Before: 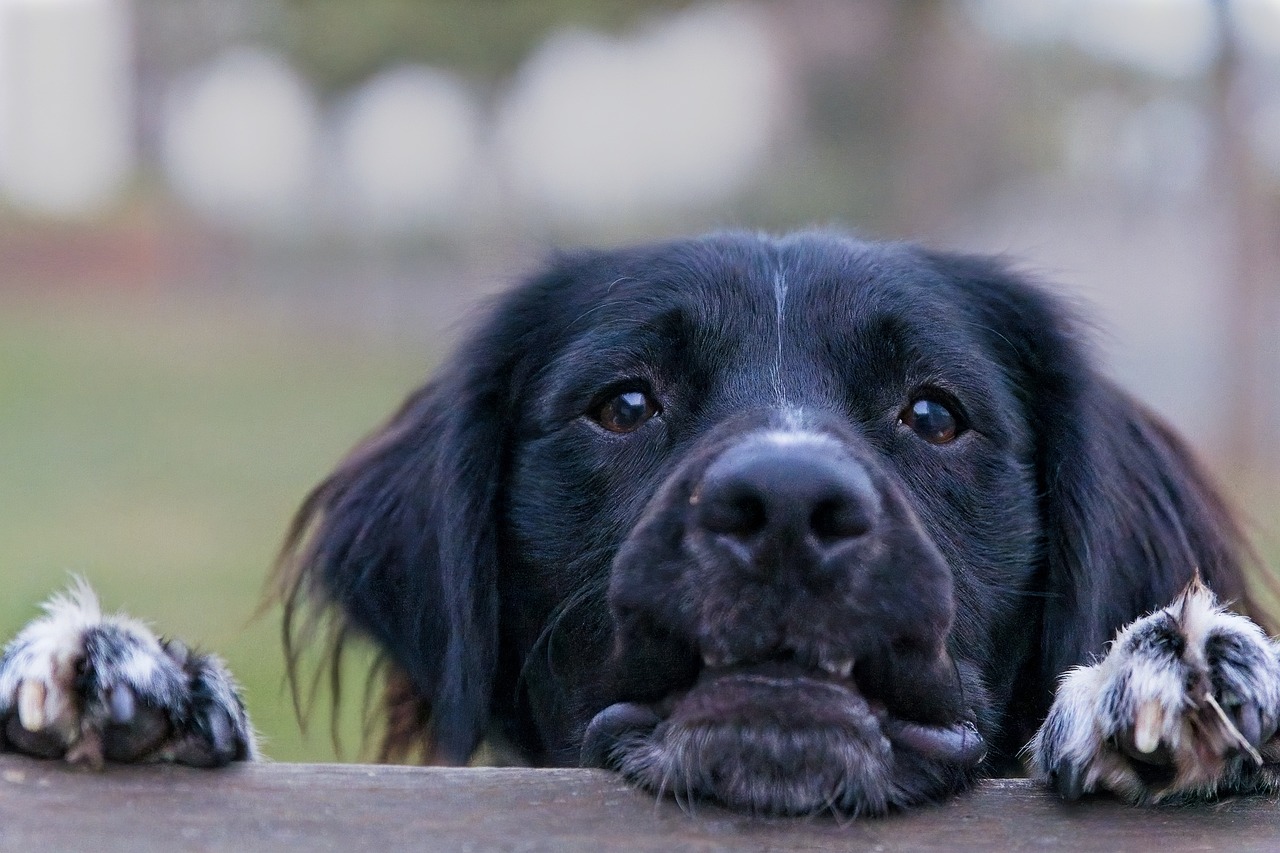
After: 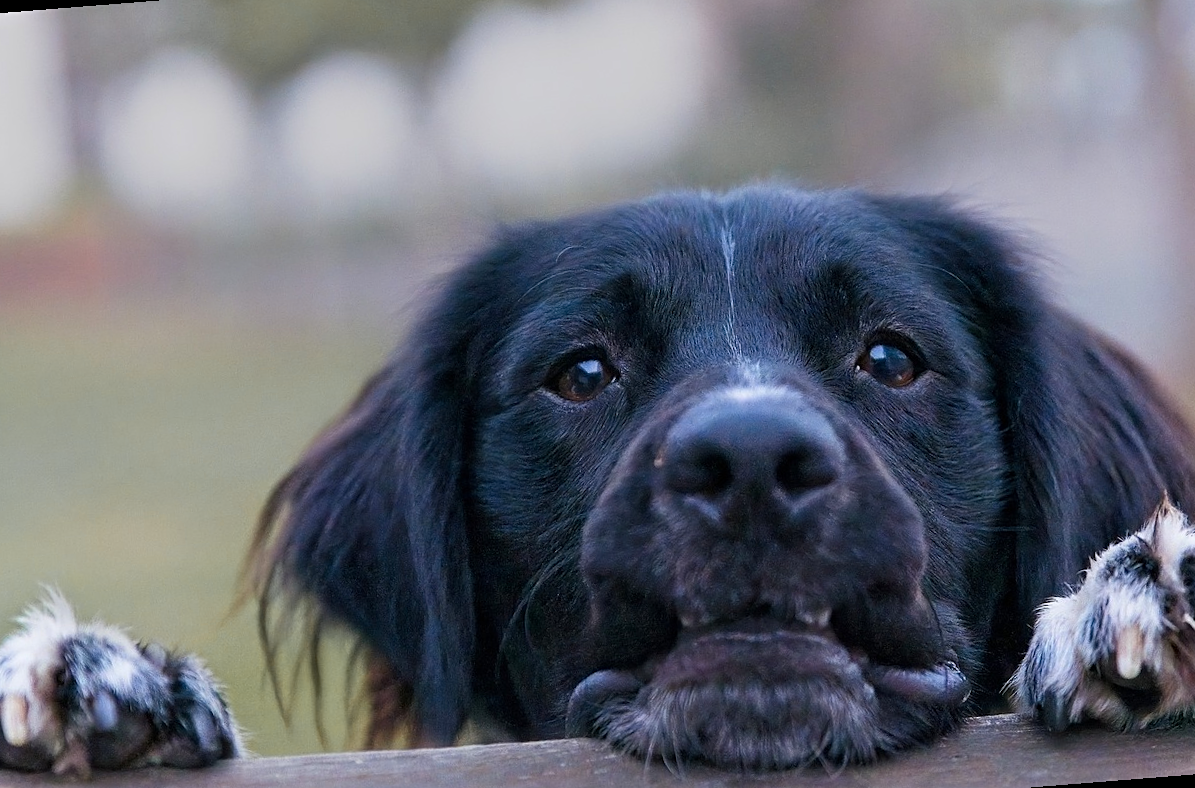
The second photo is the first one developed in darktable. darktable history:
sharpen: amount 0.2
color zones: curves: ch1 [(0.263, 0.53) (0.376, 0.287) (0.487, 0.512) (0.748, 0.547) (1, 0.513)]; ch2 [(0.262, 0.45) (0.751, 0.477)], mix 31.98%
rotate and perspective: rotation -4.57°, crop left 0.054, crop right 0.944, crop top 0.087, crop bottom 0.914
